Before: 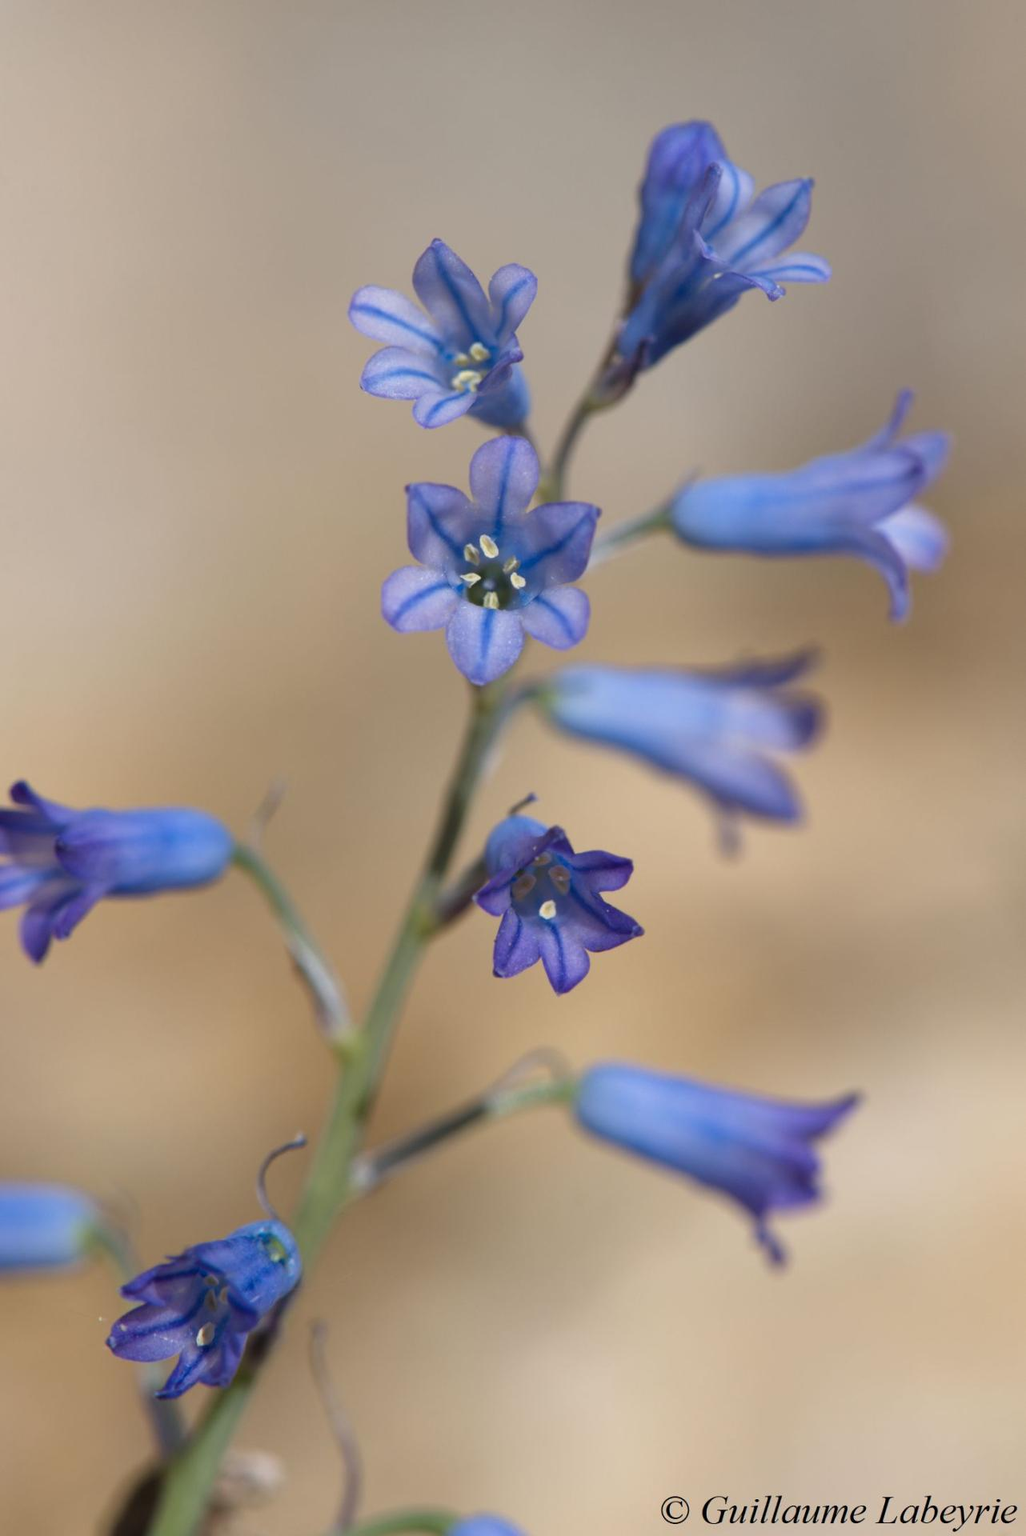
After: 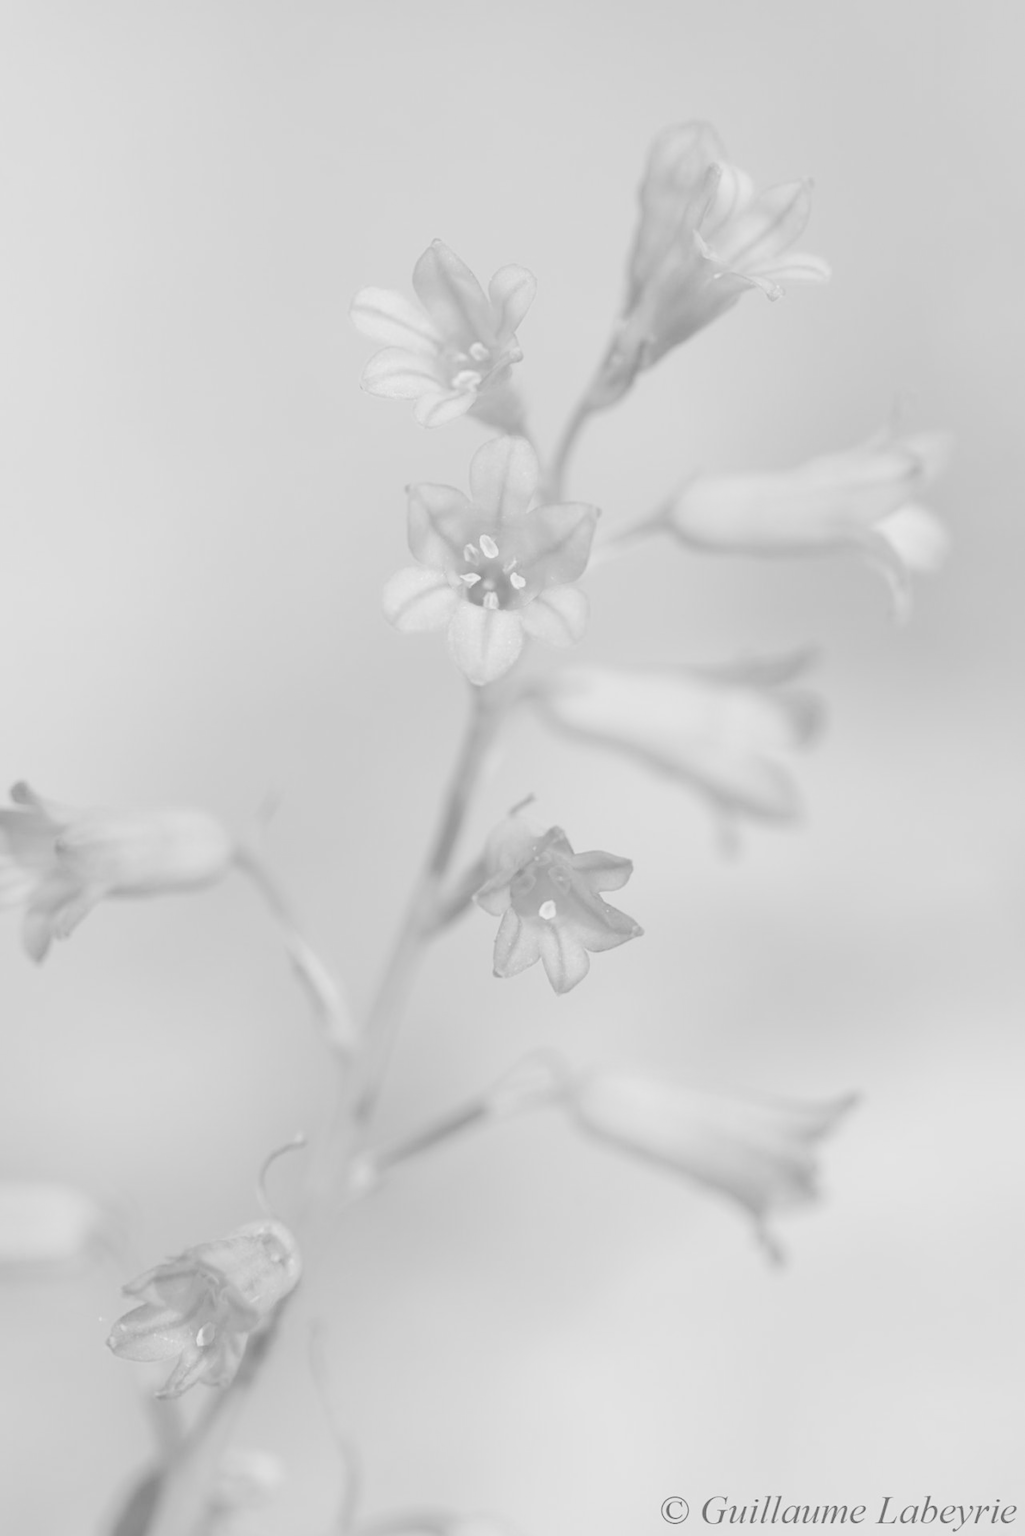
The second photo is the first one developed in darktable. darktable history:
color calibration: output gray [0.21, 0.42, 0.37, 0], gray › normalize channels true, illuminant same as pipeline (D50), adaptation XYZ, x 0.346, y 0.359, gamut compression 0
exposure: exposure 0.6 EV, compensate highlight preservation false
contrast brightness saturation: contrast -0.32, brightness 0.75, saturation -0.78
